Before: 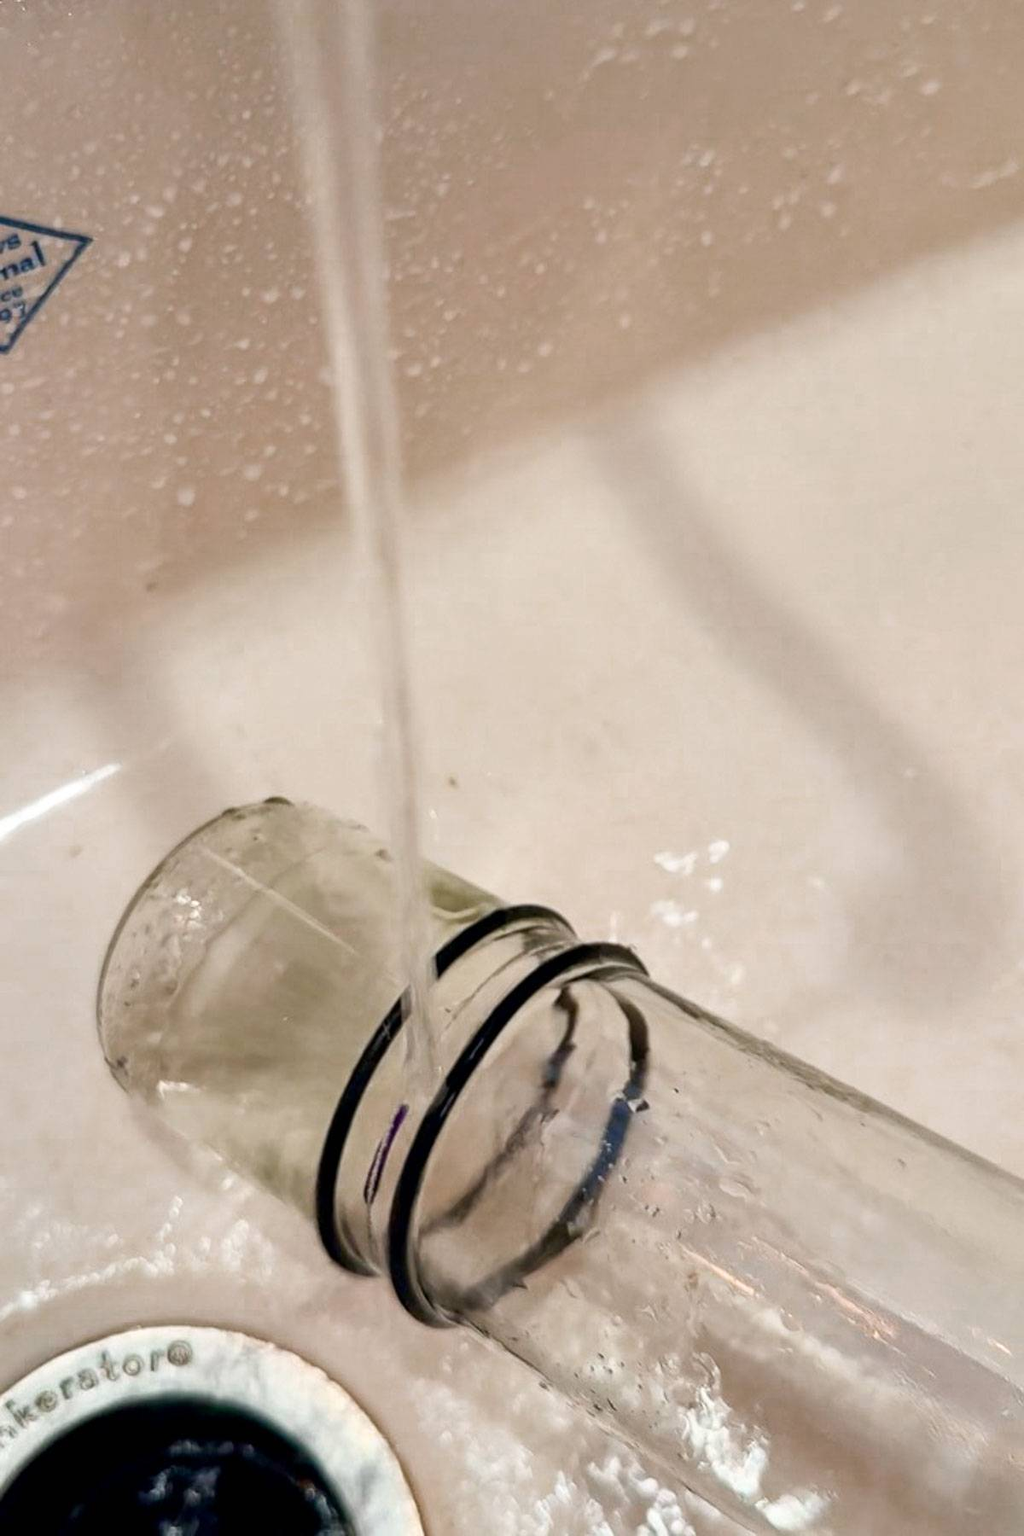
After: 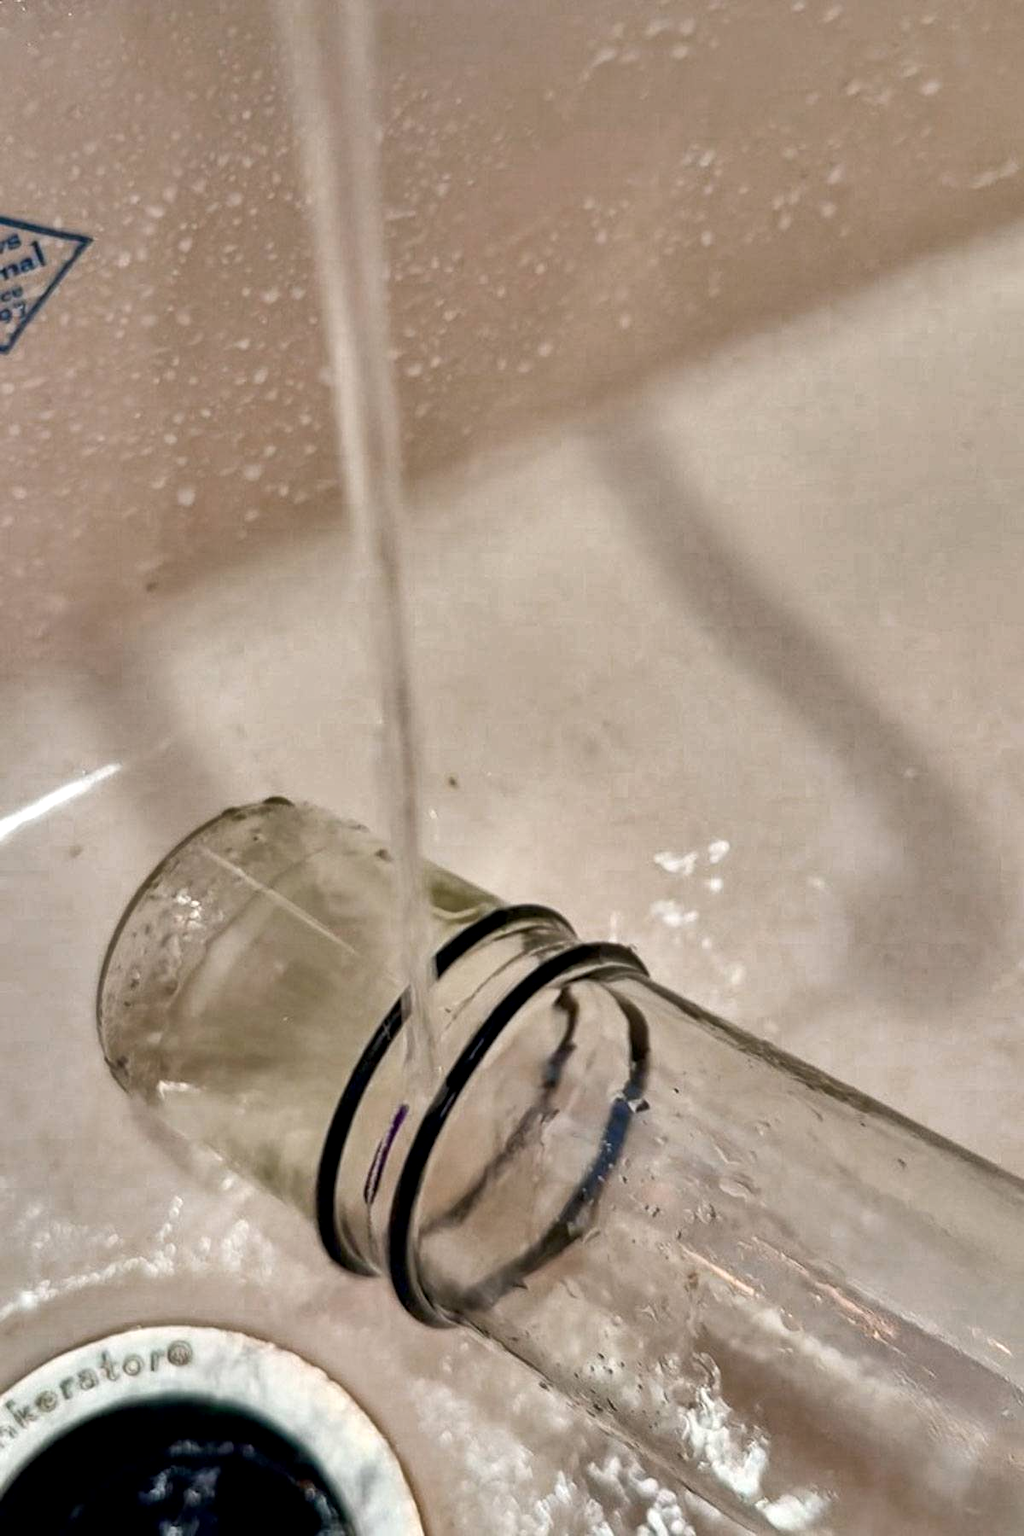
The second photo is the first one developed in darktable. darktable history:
local contrast: highlights 104%, shadows 100%, detail 119%, midtone range 0.2
shadows and highlights: shadows 30.63, highlights -62.45, soften with gaussian
